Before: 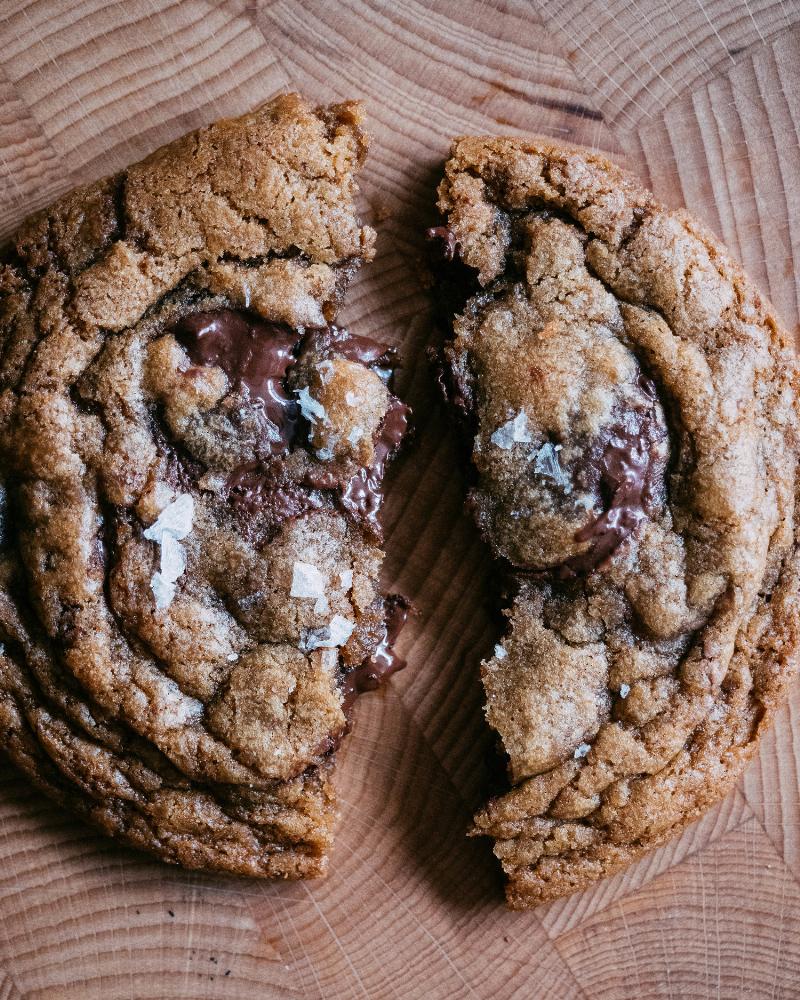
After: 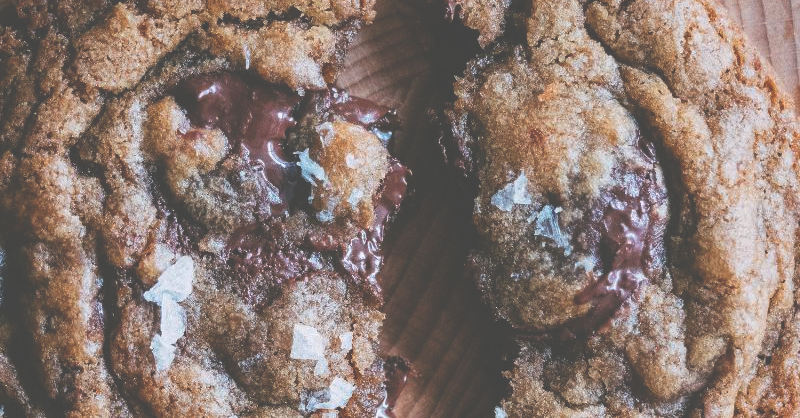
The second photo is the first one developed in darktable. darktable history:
color contrast: green-magenta contrast 1.2, blue-yellow contrast 1.2
exposure: black level correction -0.062, exposure -0.05 EV, compensate highlight preservation false
crop and rotate: top 23.84%, bottom 34.294%
